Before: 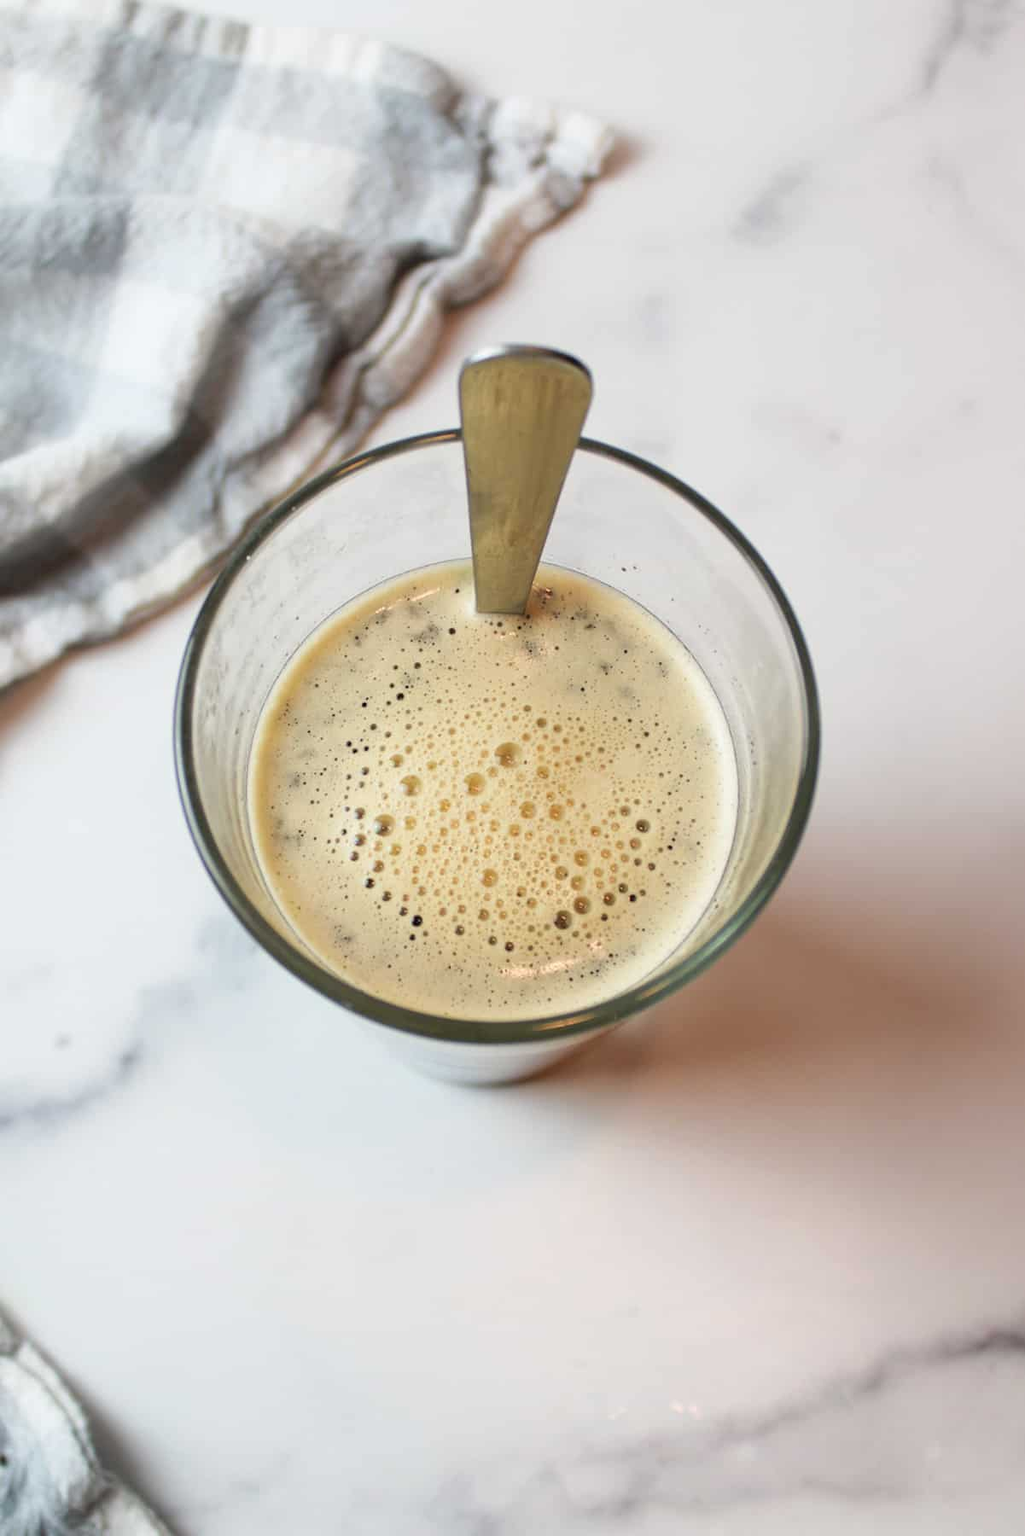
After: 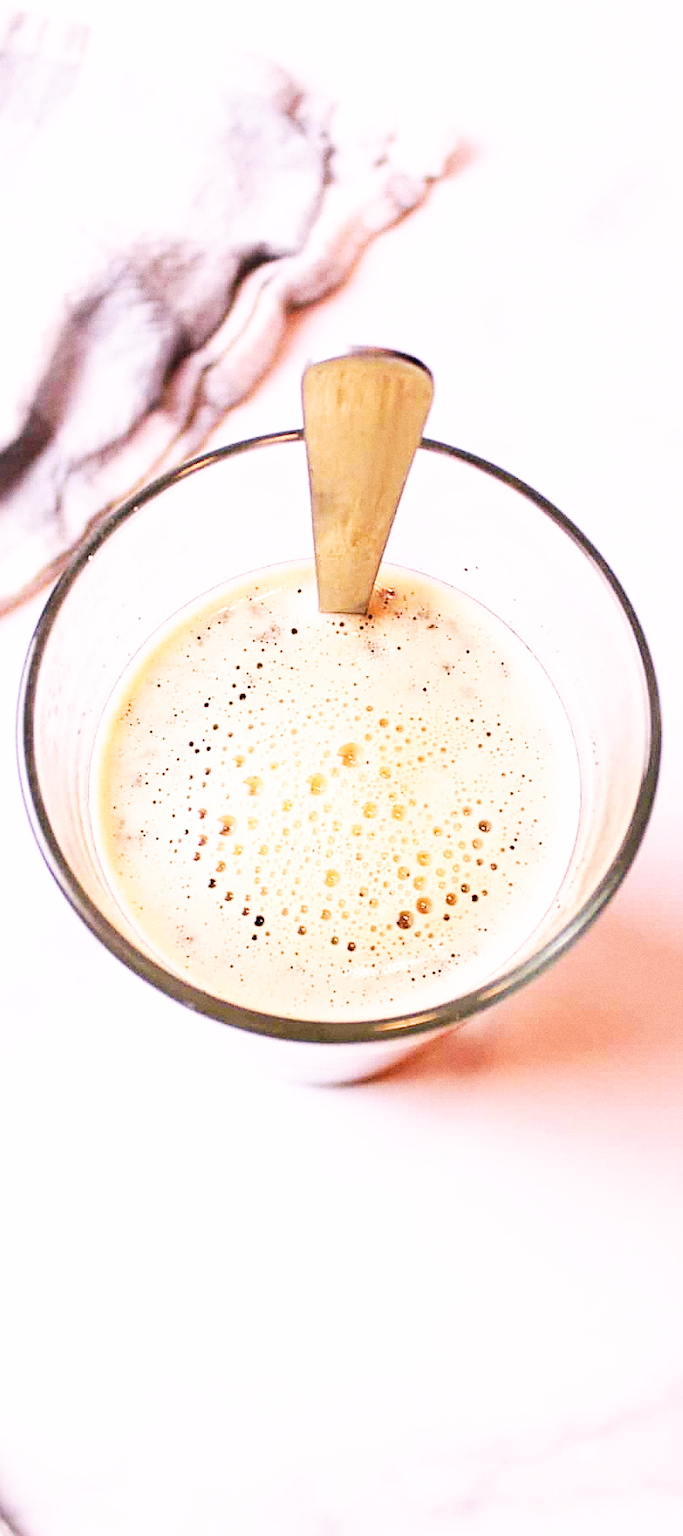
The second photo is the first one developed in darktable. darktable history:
base curve: curves: ch0 [(0, 0) (0.007, 0.004) (0.027, 0.03) (0.046, 0.07) (0.207, 0.54) (0.442, 0.872) (0.673, 0.972) (1, 1)], preserve colors none
grain: coarseness 0.09 ISO
sharpen: on, module defaults
white balance: red 1.188, blue 1.11
crop and rotate: left 15.446%, right 17.836%
